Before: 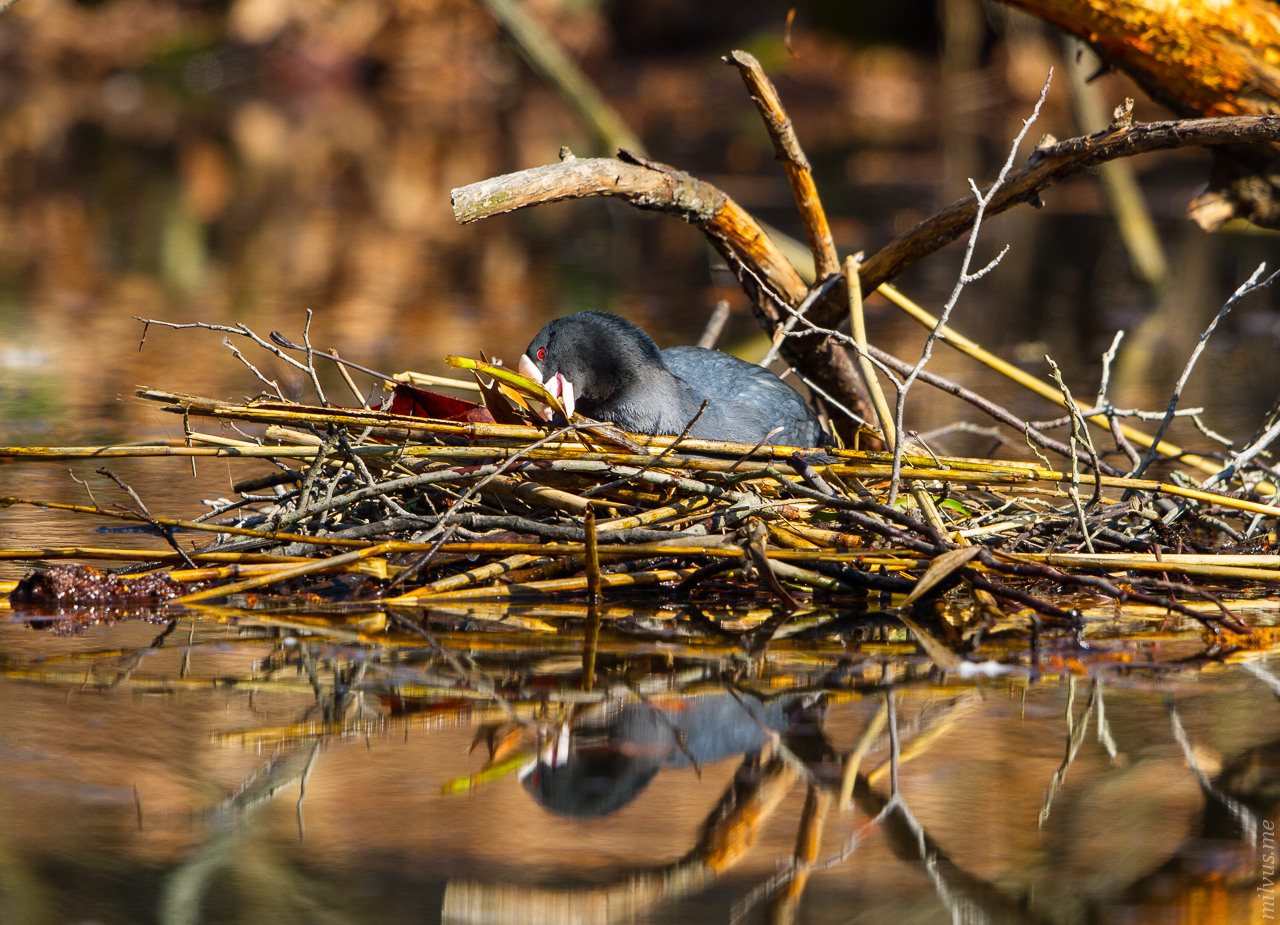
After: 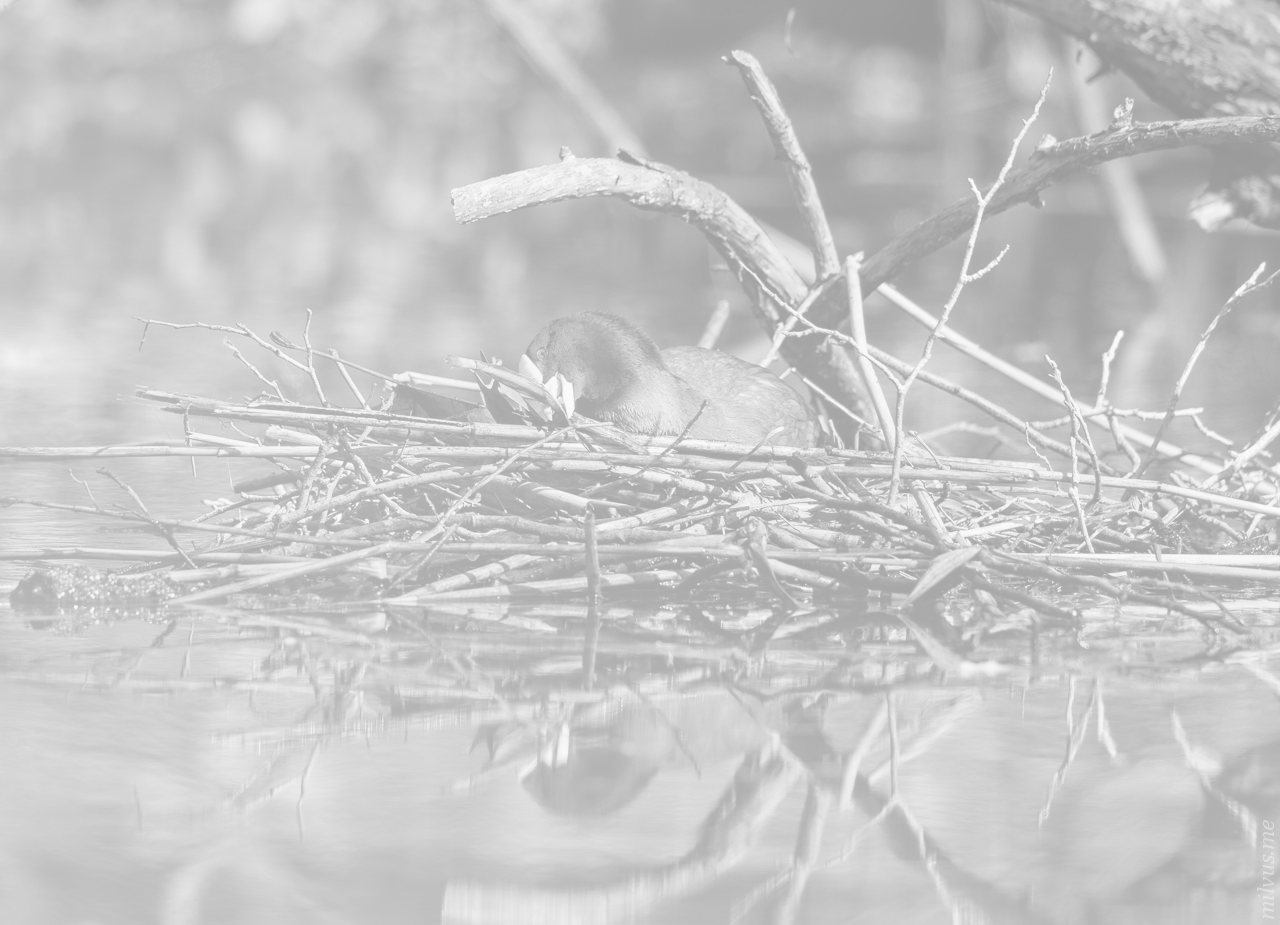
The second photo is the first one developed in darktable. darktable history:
bloom: size 85%, threshold 5%, strength 85%
monochrome: a -4.13, b 5.16, size 1
